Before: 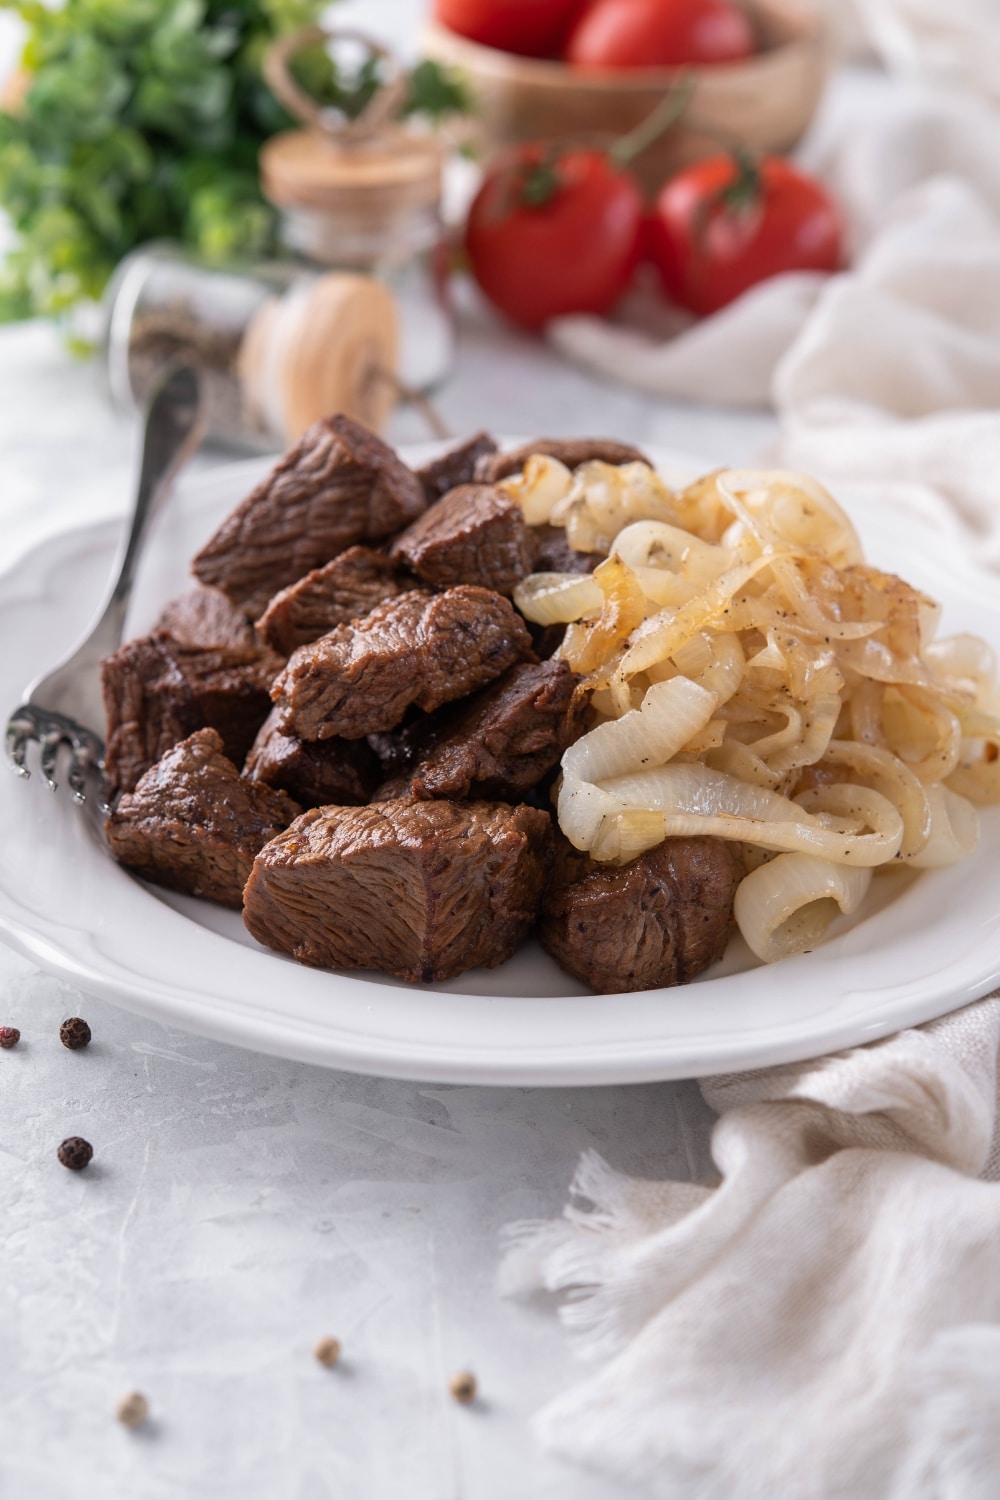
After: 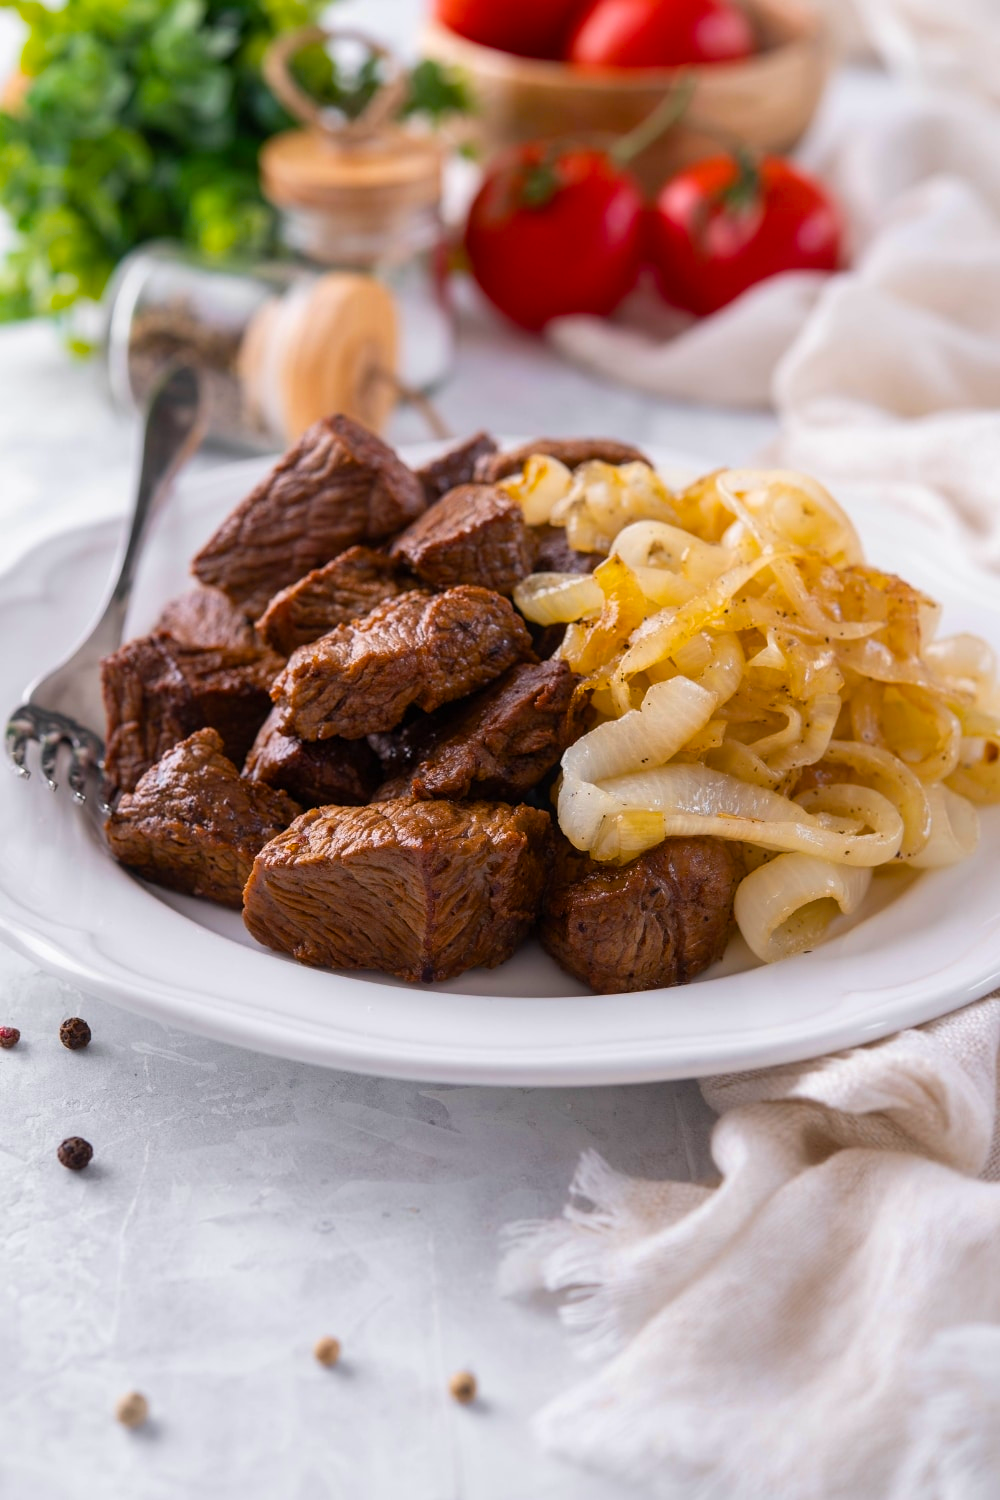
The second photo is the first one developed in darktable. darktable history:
color balance rgb: perceptual saturation grading › global saturation 40.027%, global vibrance 20.344%
